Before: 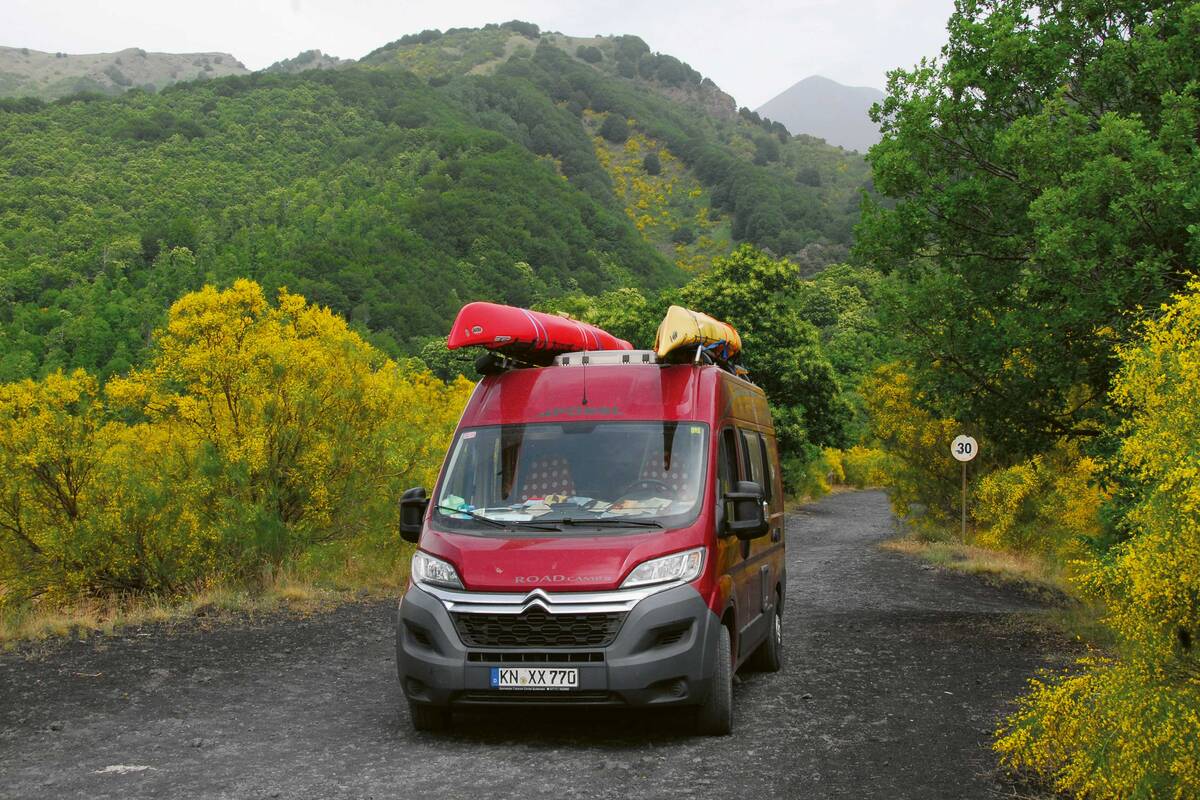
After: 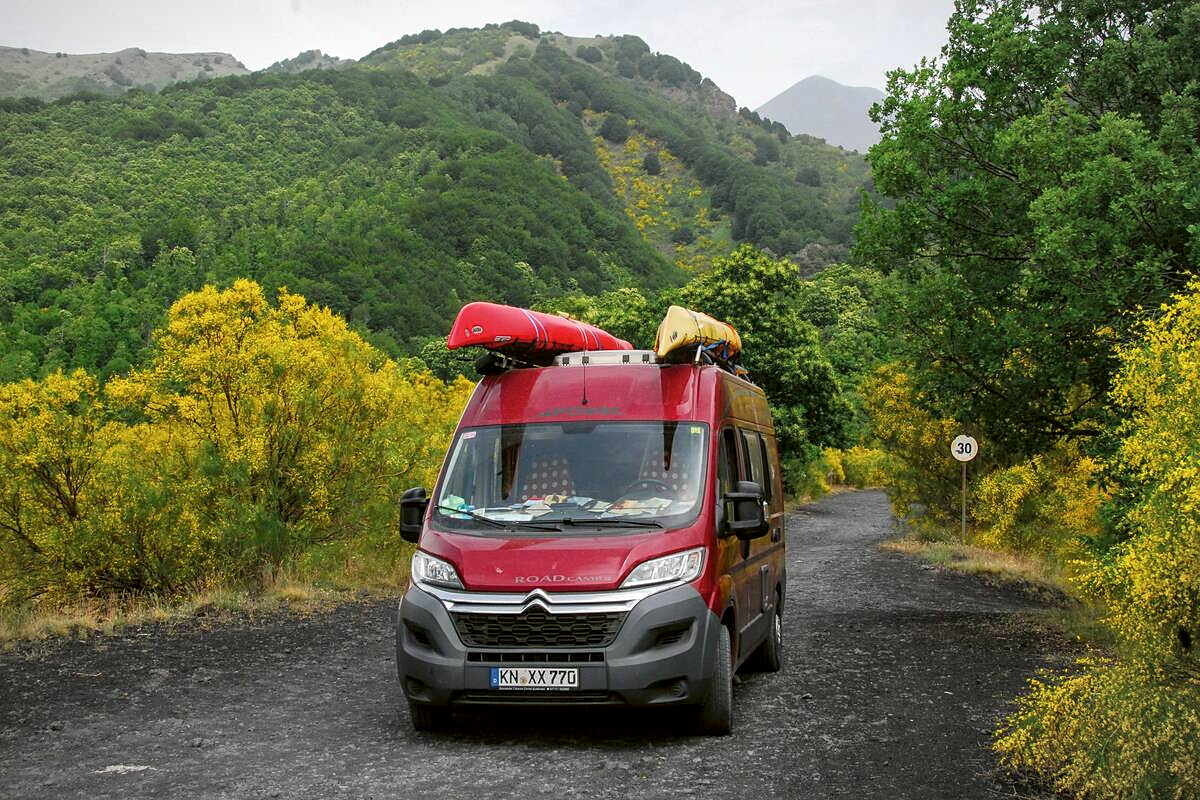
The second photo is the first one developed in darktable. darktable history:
local contrast: detail 130%
sharpen: radius 1.821, amount 0.39, threshold 1.573
vignetting: fall-off start 100.44%, fall-off radius 65.03%, automatic ratio true, unbound false
